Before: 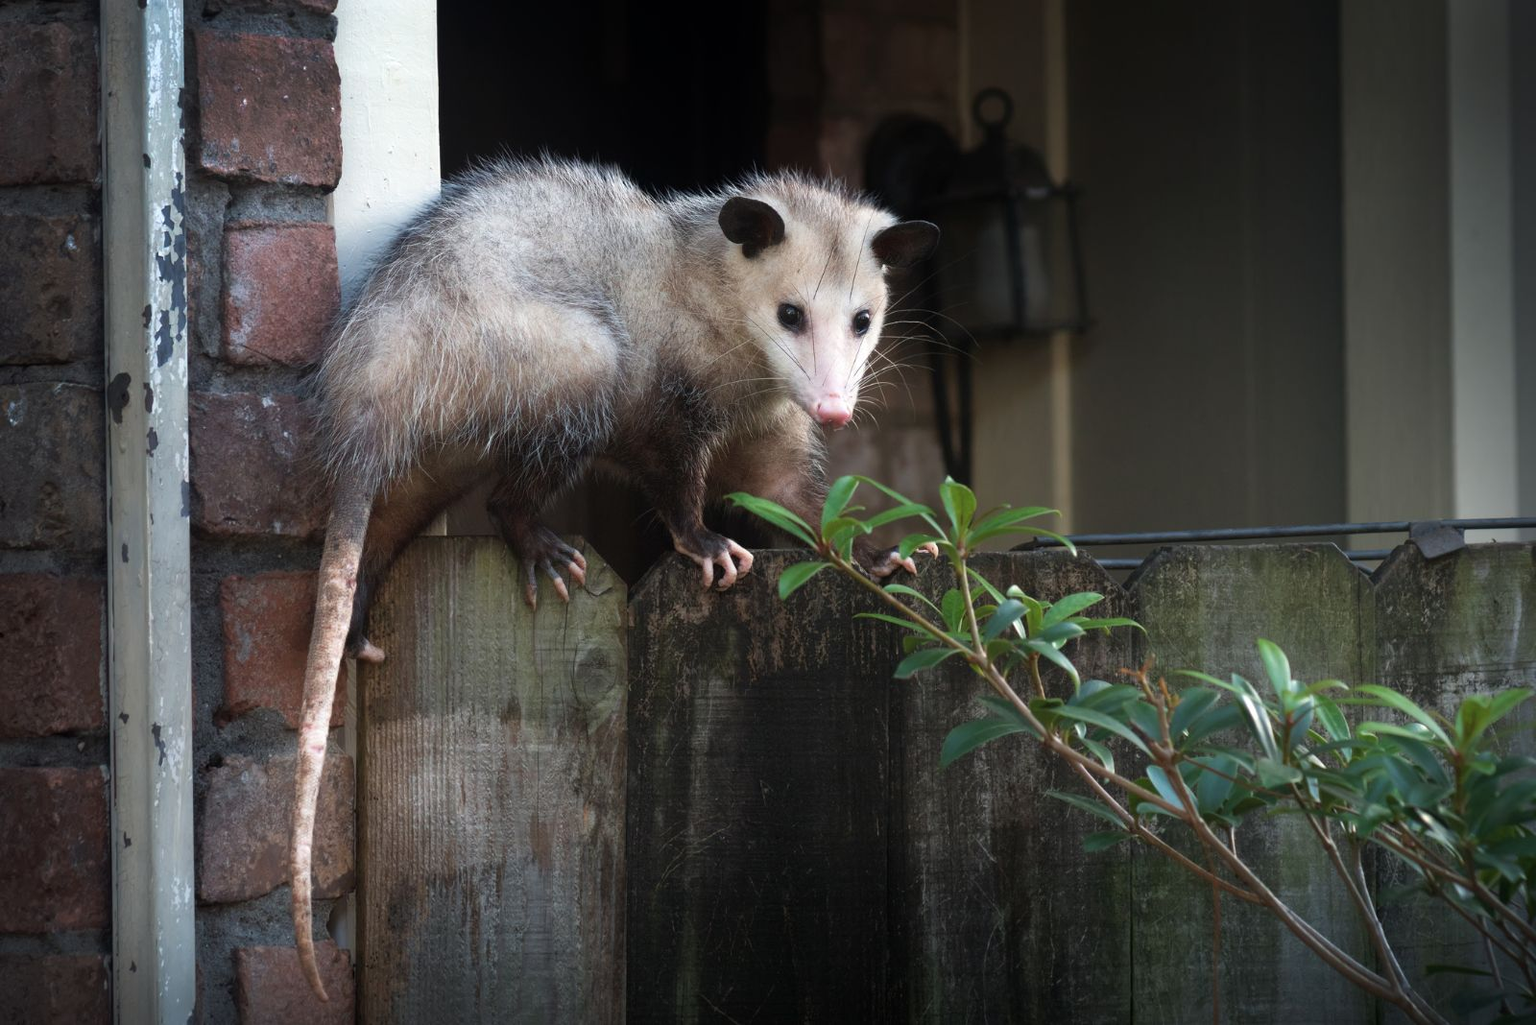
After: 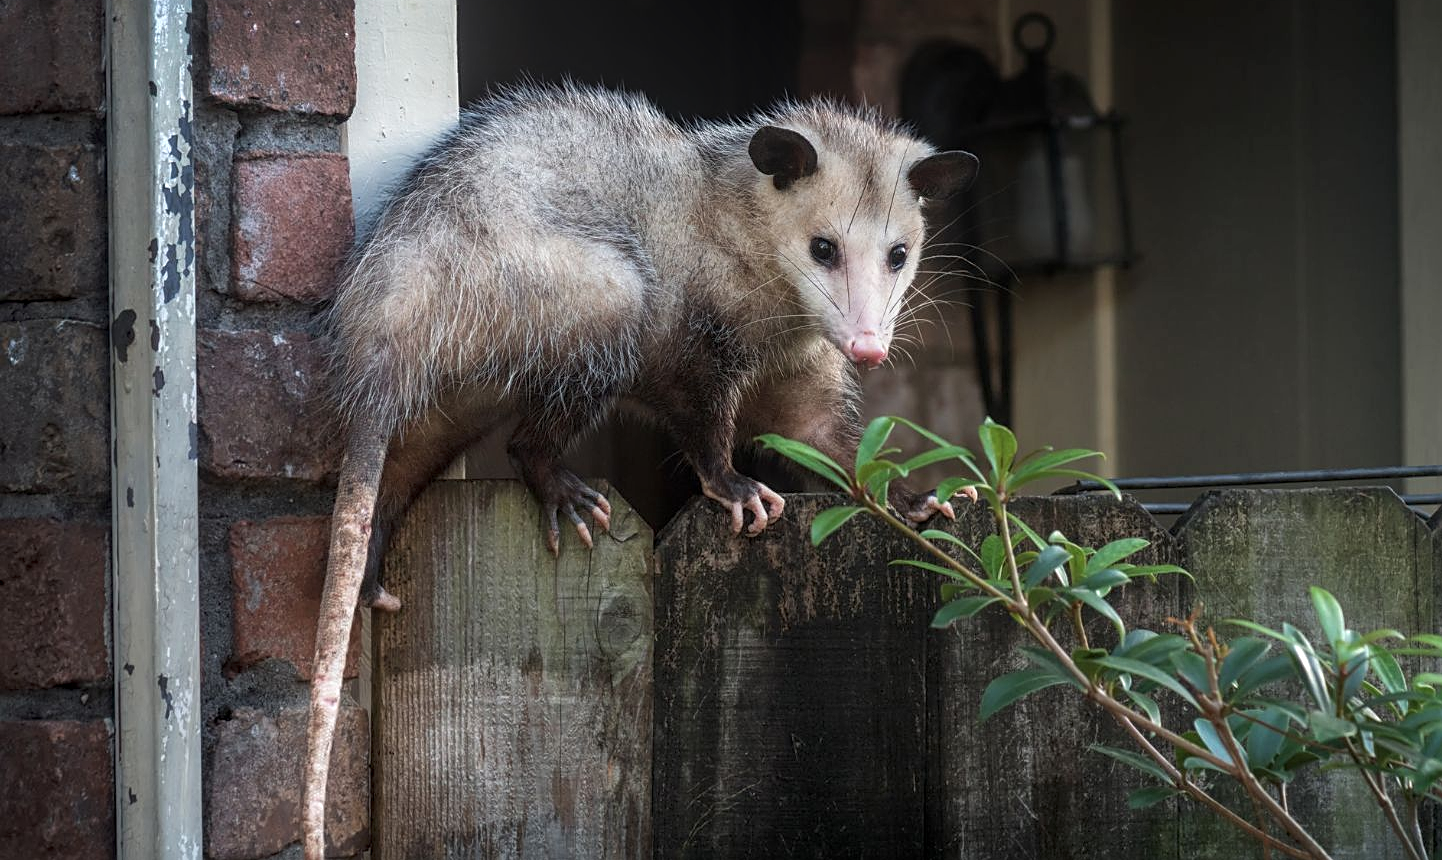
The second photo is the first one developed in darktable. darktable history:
sharpen: on, module defaults
local contrast: highlights 3%, shadows 7%, detail 133%
crop: top 7.411%, right 9.836%, bottom 12.029%
